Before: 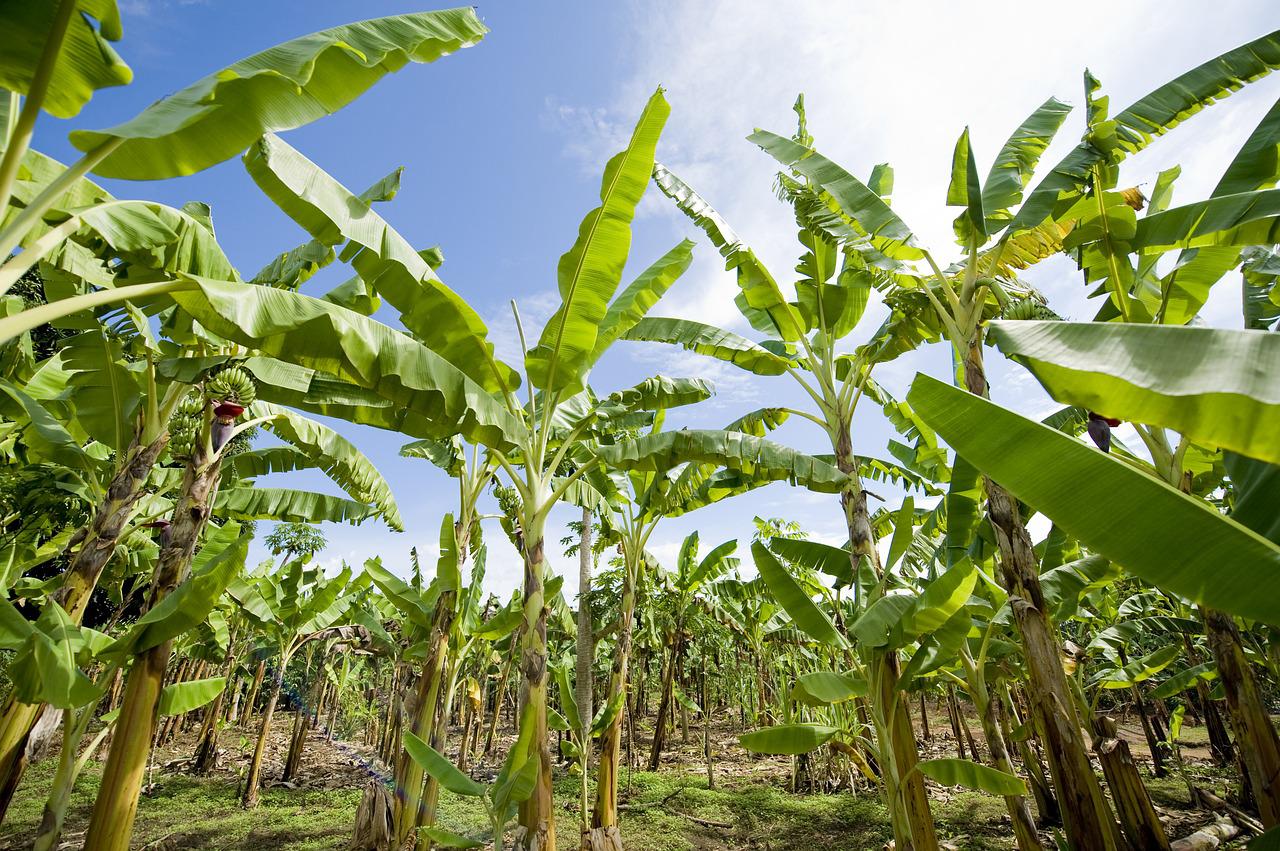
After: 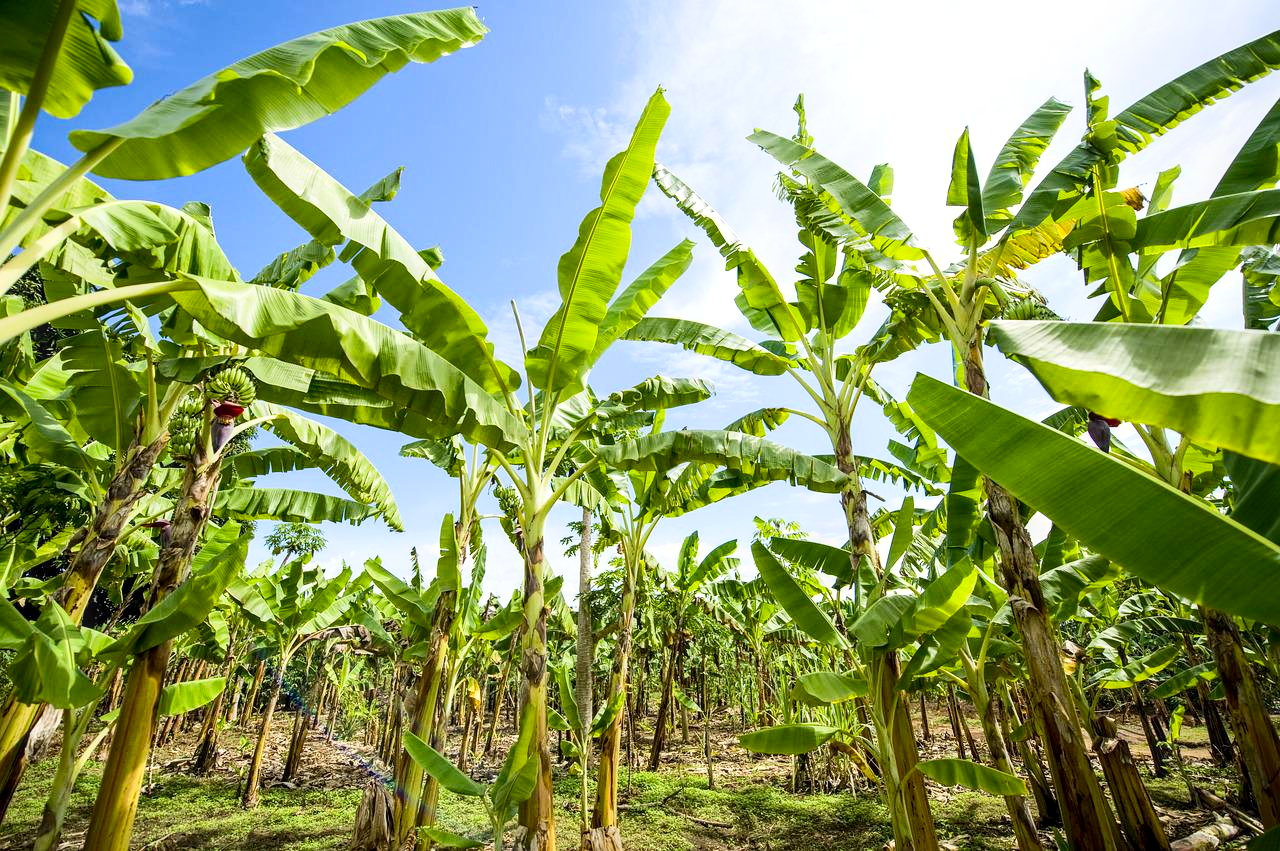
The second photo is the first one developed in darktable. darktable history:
local contrast: on, module defaults
contrast brightness saturation: contrast 0.23, brightness 0.1, saturation 0.29
white balance: emerald 1
